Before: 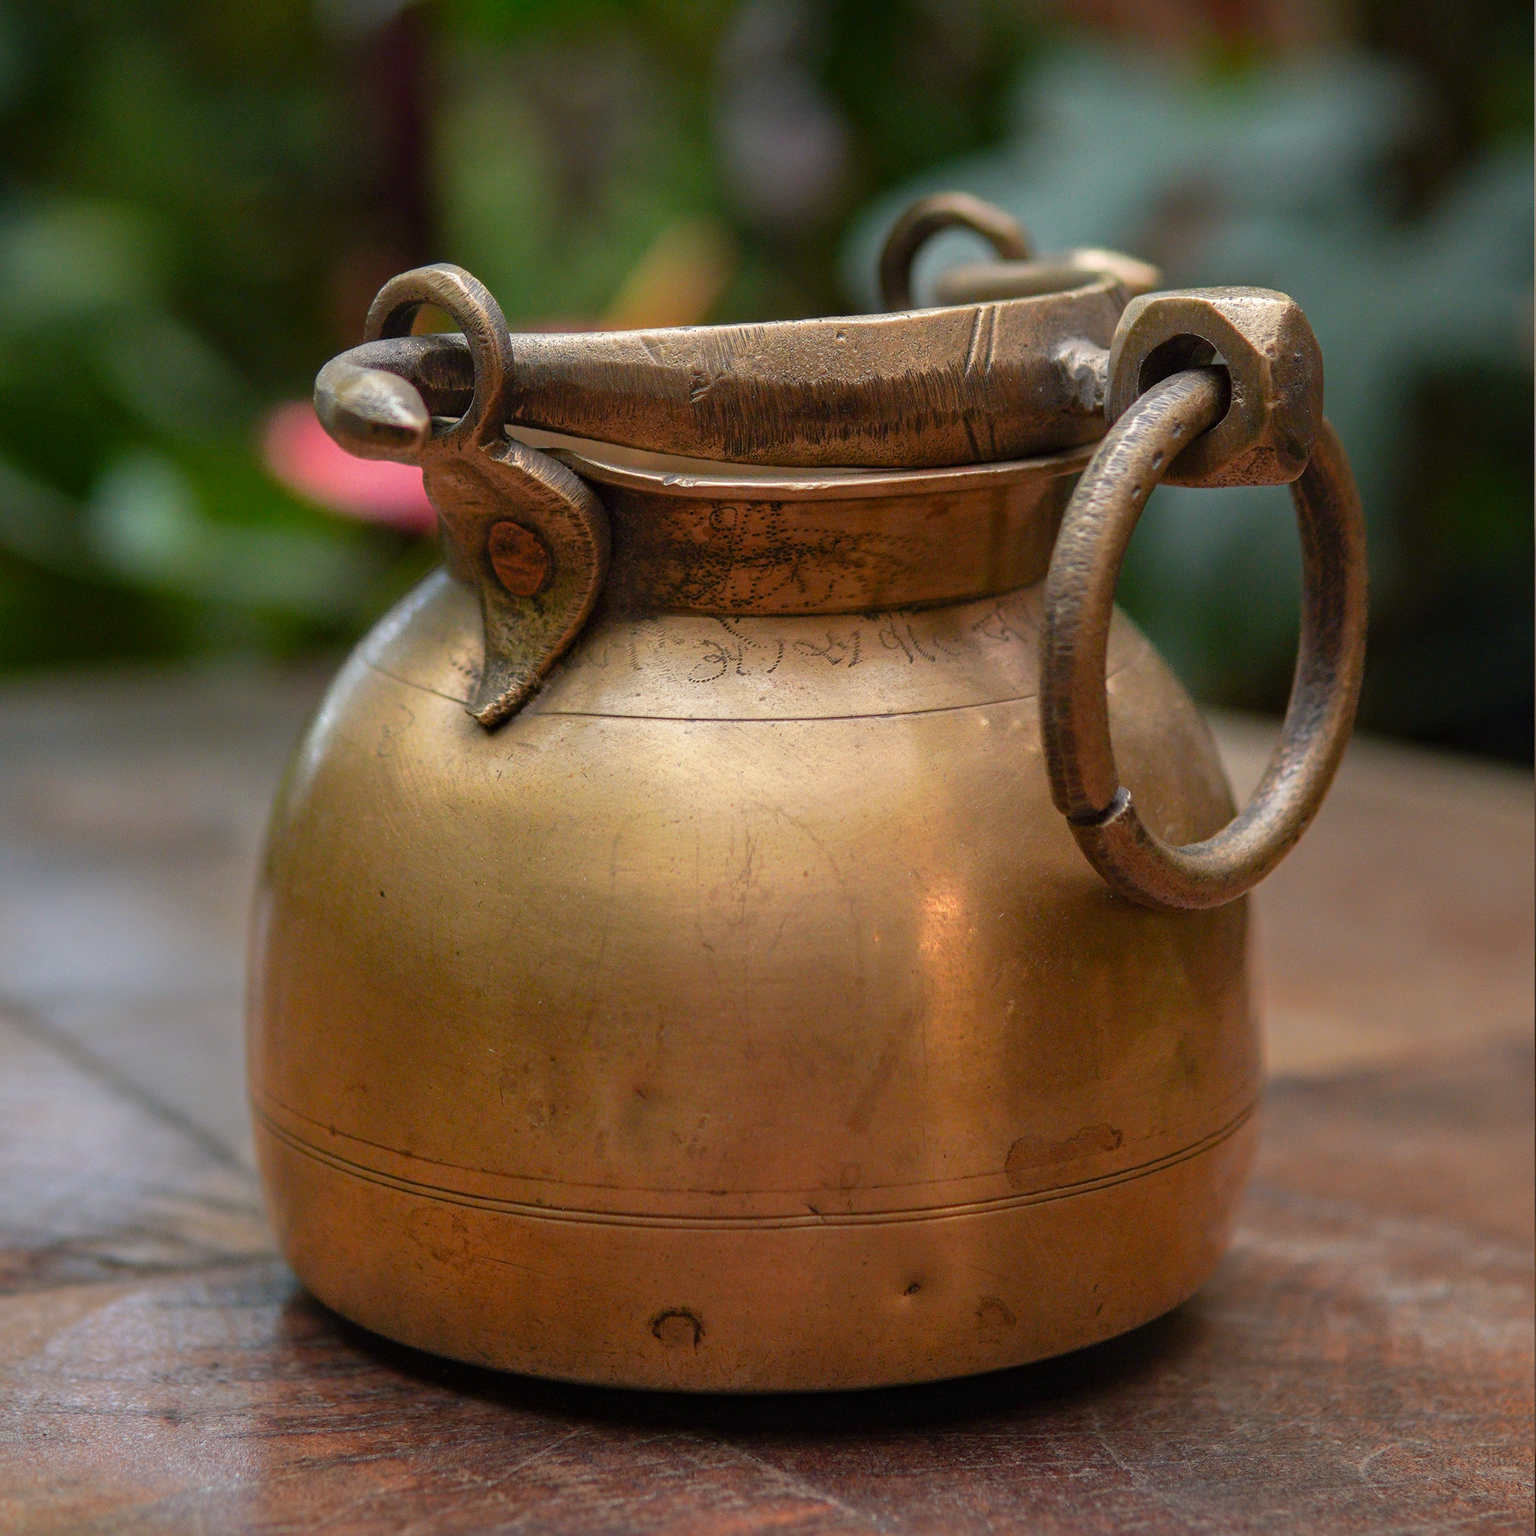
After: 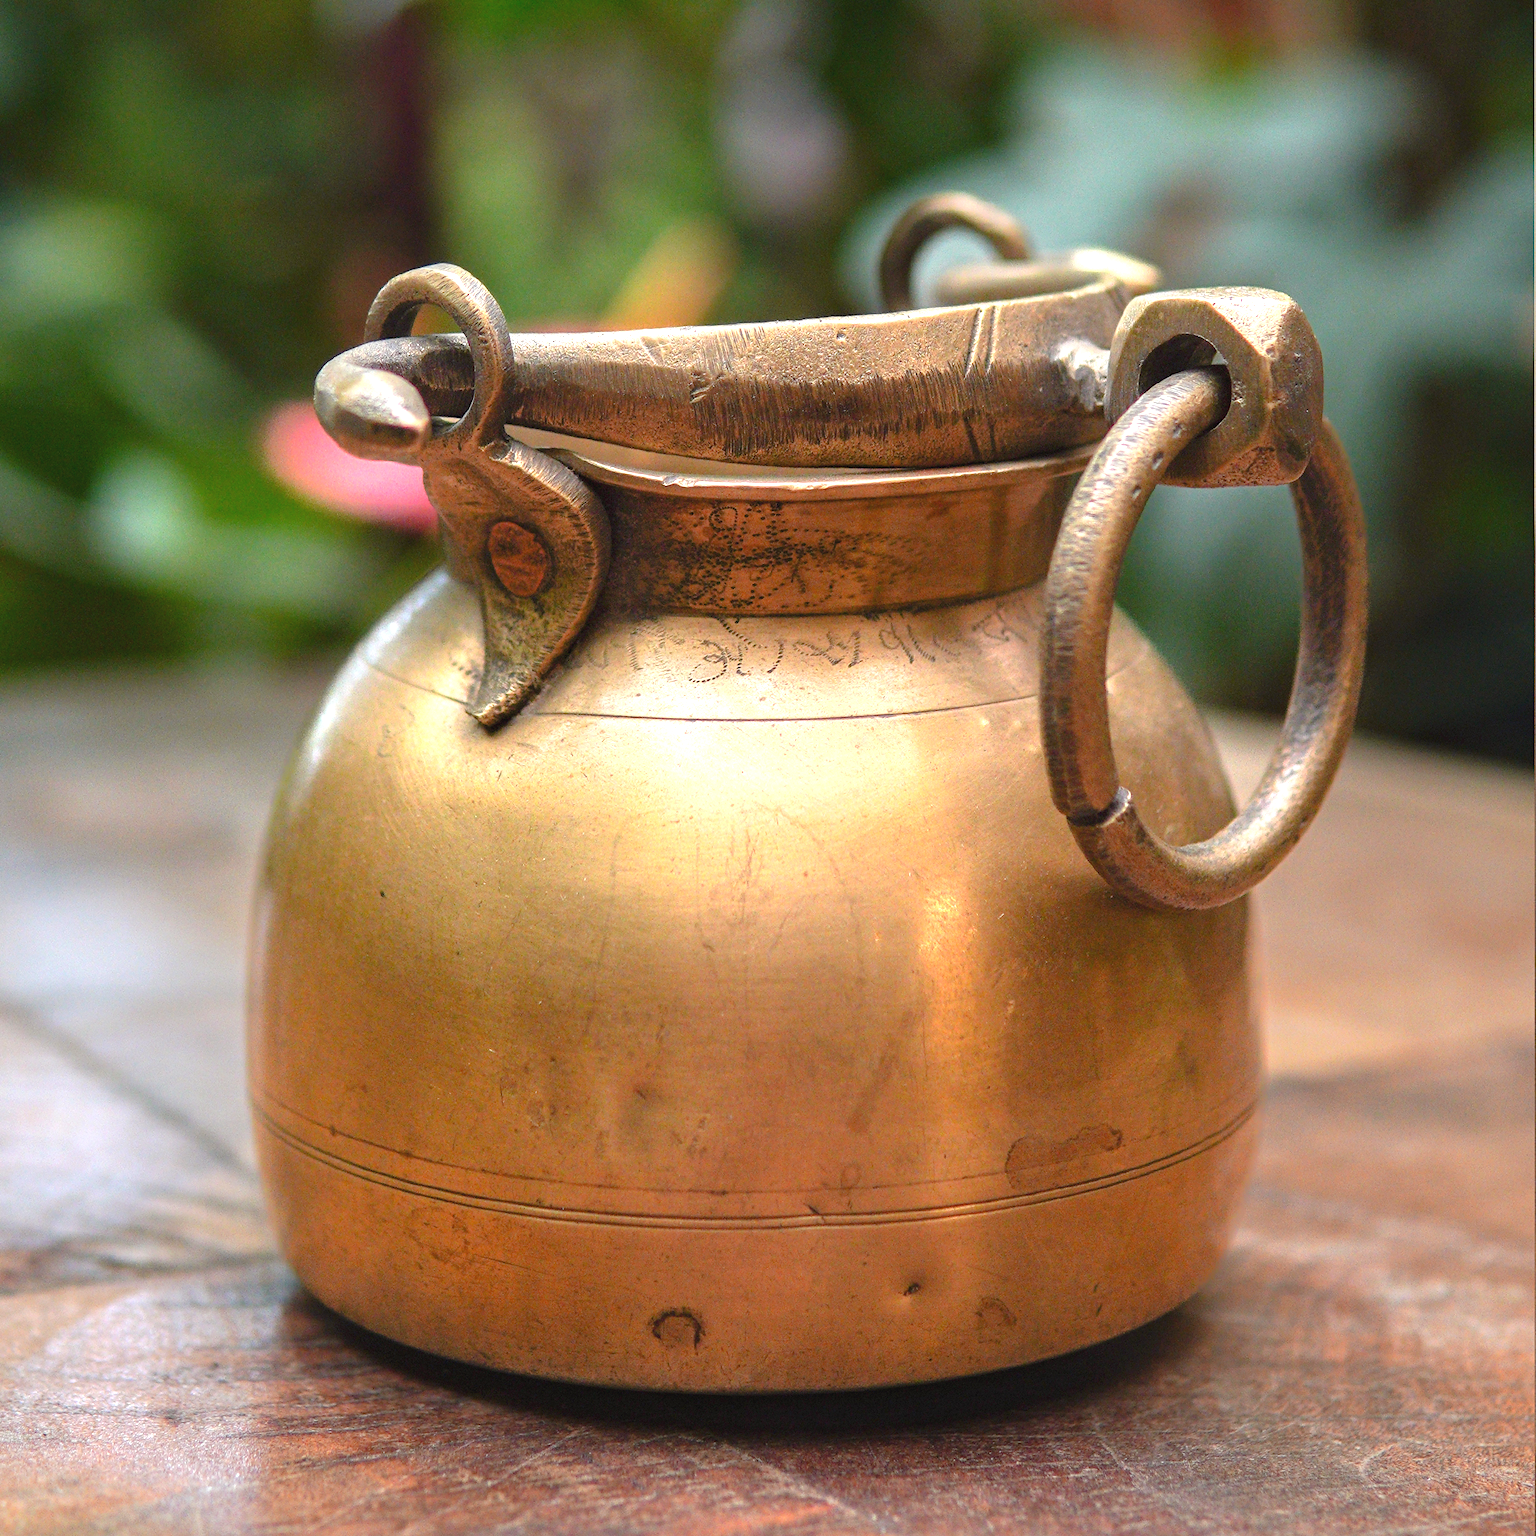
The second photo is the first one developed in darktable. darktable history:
exposure: black level correction -0.002, exposure 1.109 EV, compensate highlight preservation false
